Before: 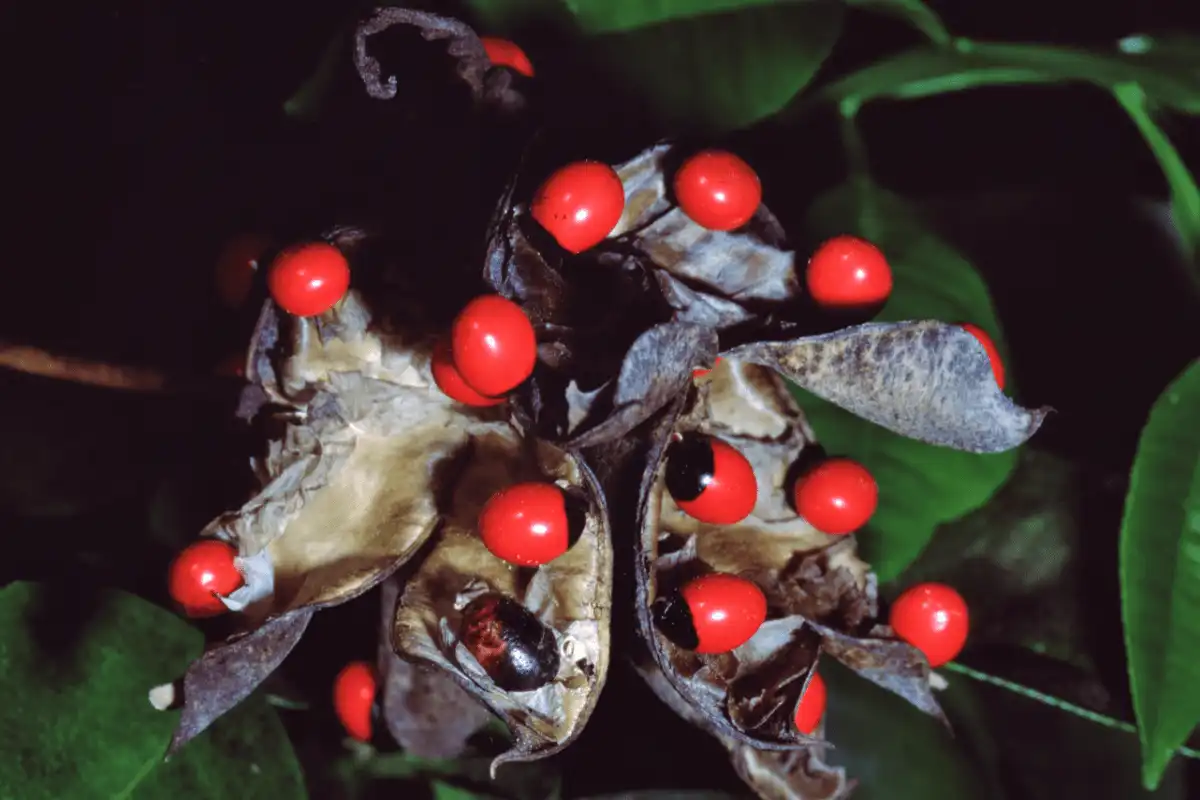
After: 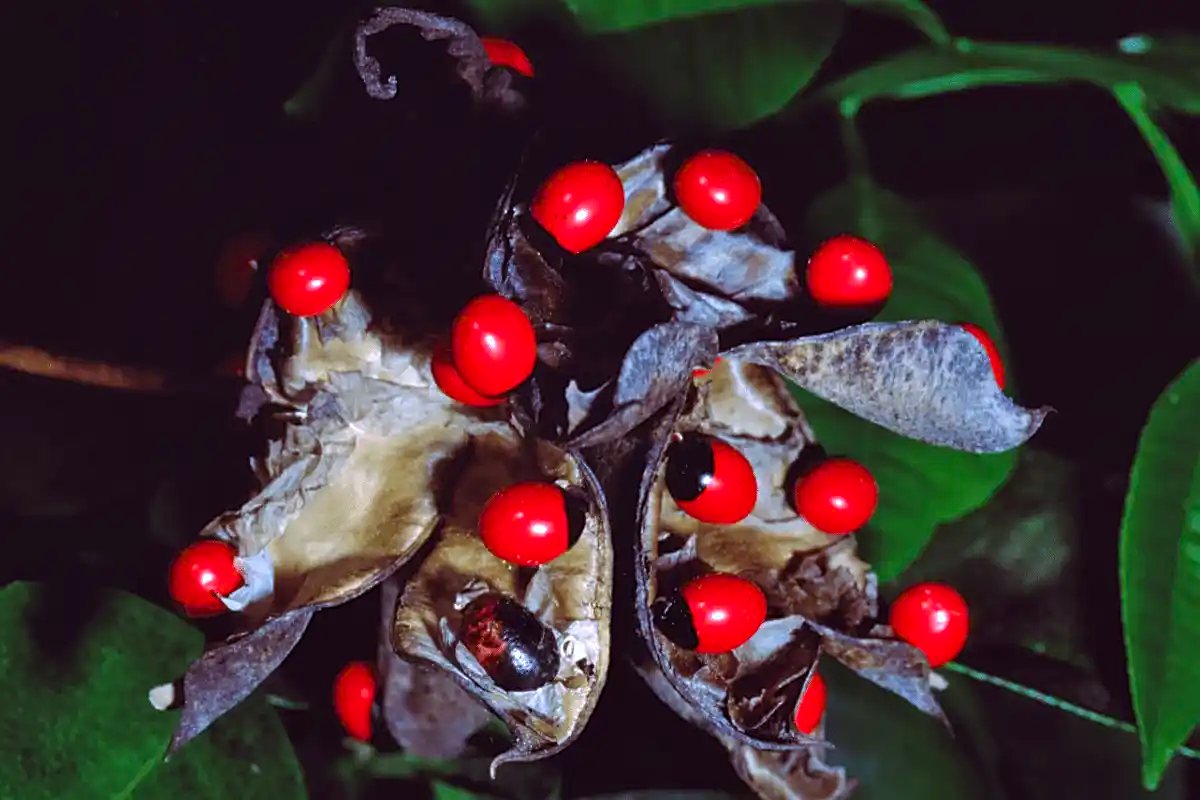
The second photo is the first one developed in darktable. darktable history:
color calibration: illuminant as shot in camera, x 0.358, y 0.373, temperature 4628.91 K
color balance rgb: perceptual saturation grading › global saturation 25%, global vibrance 20%
sharpen: on, module defaults
